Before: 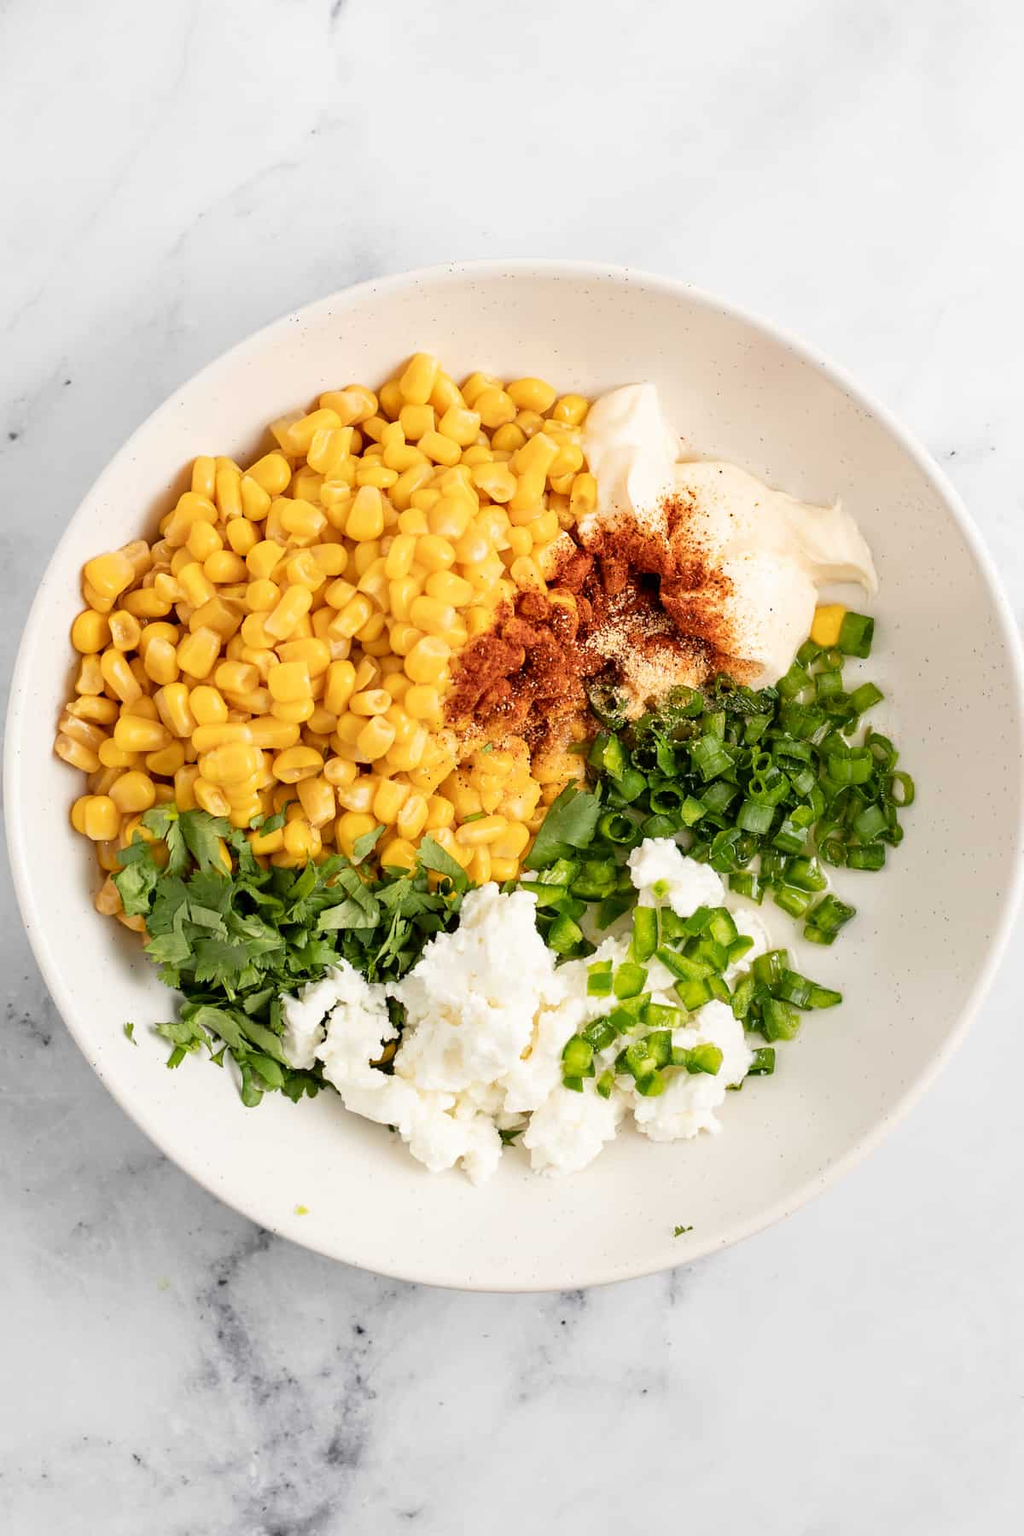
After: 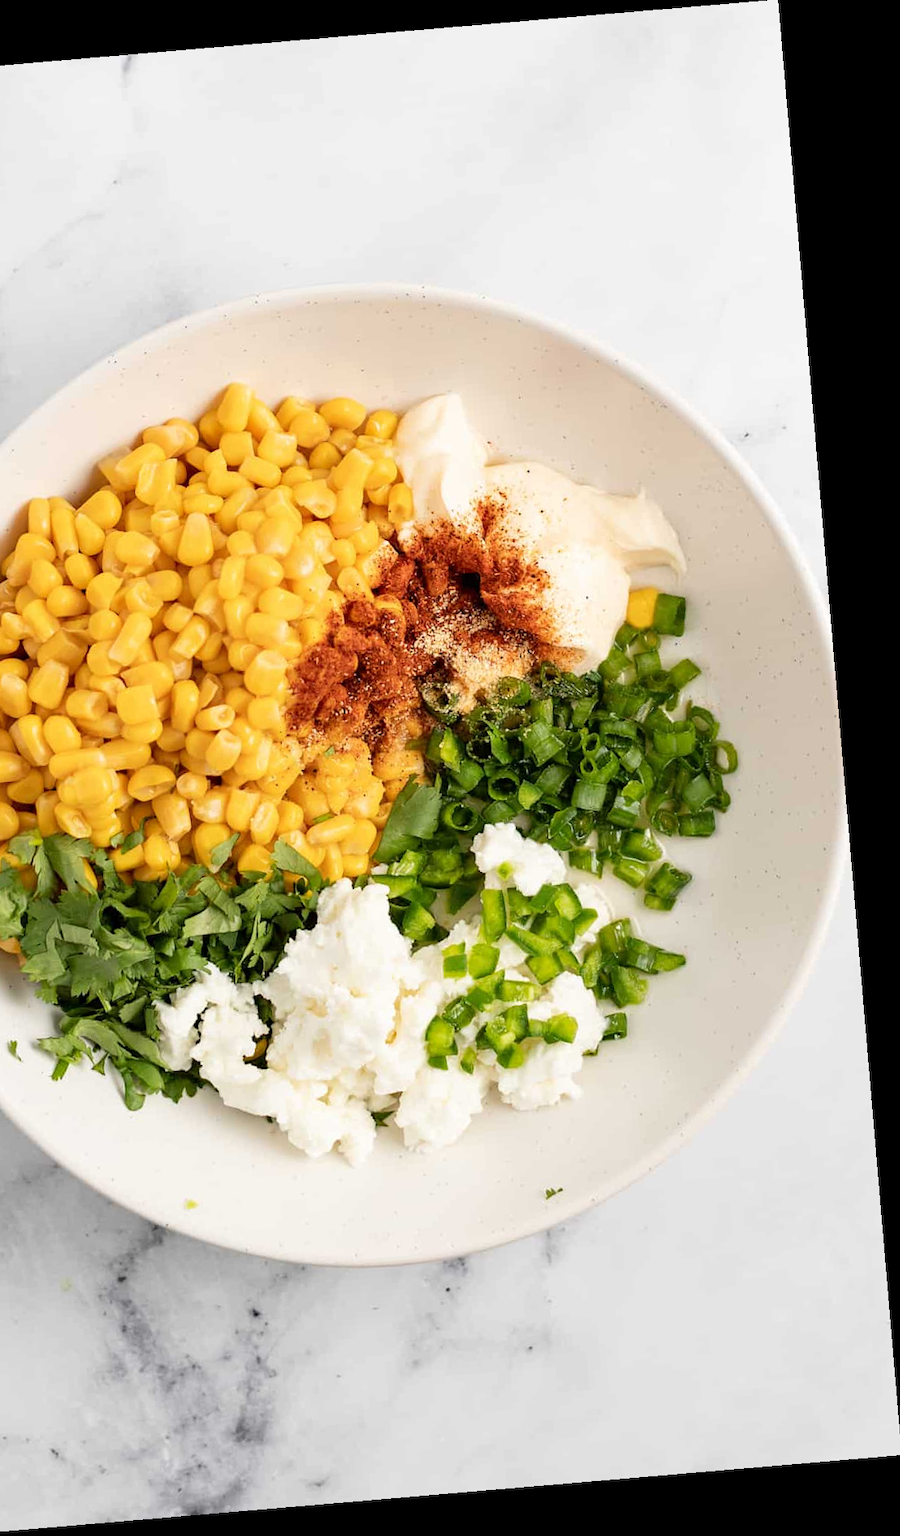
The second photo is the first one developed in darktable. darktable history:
crop: left 17.582%, bottom 0.031%
rotate and perspective: rotation -4.86°, automatic cropping off
